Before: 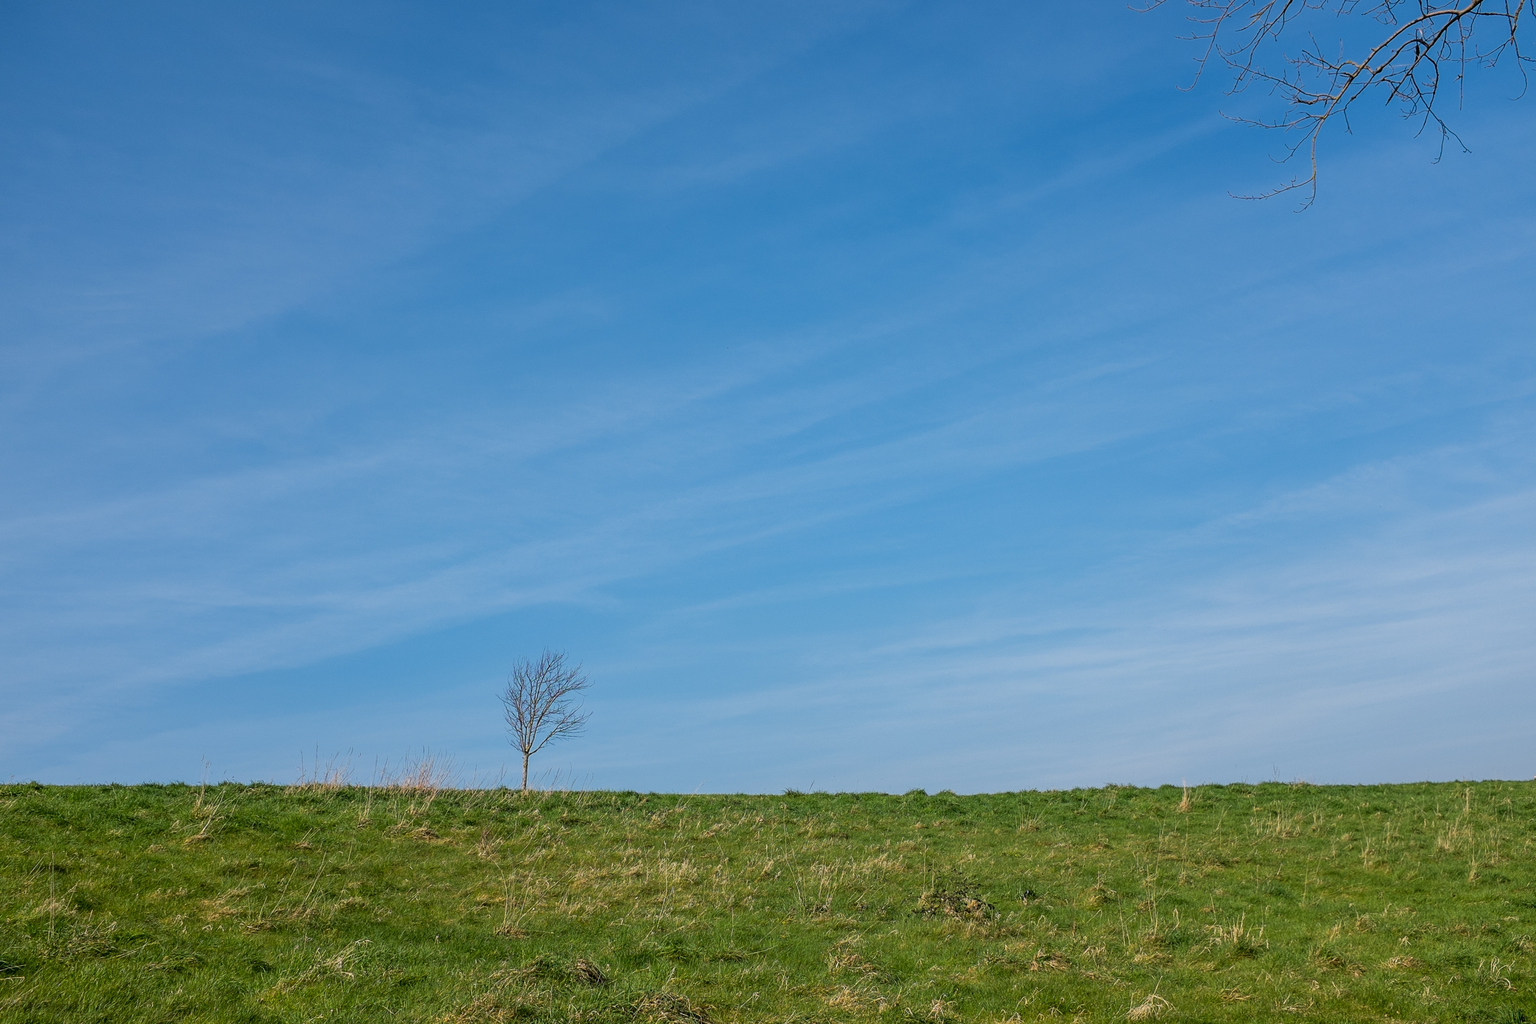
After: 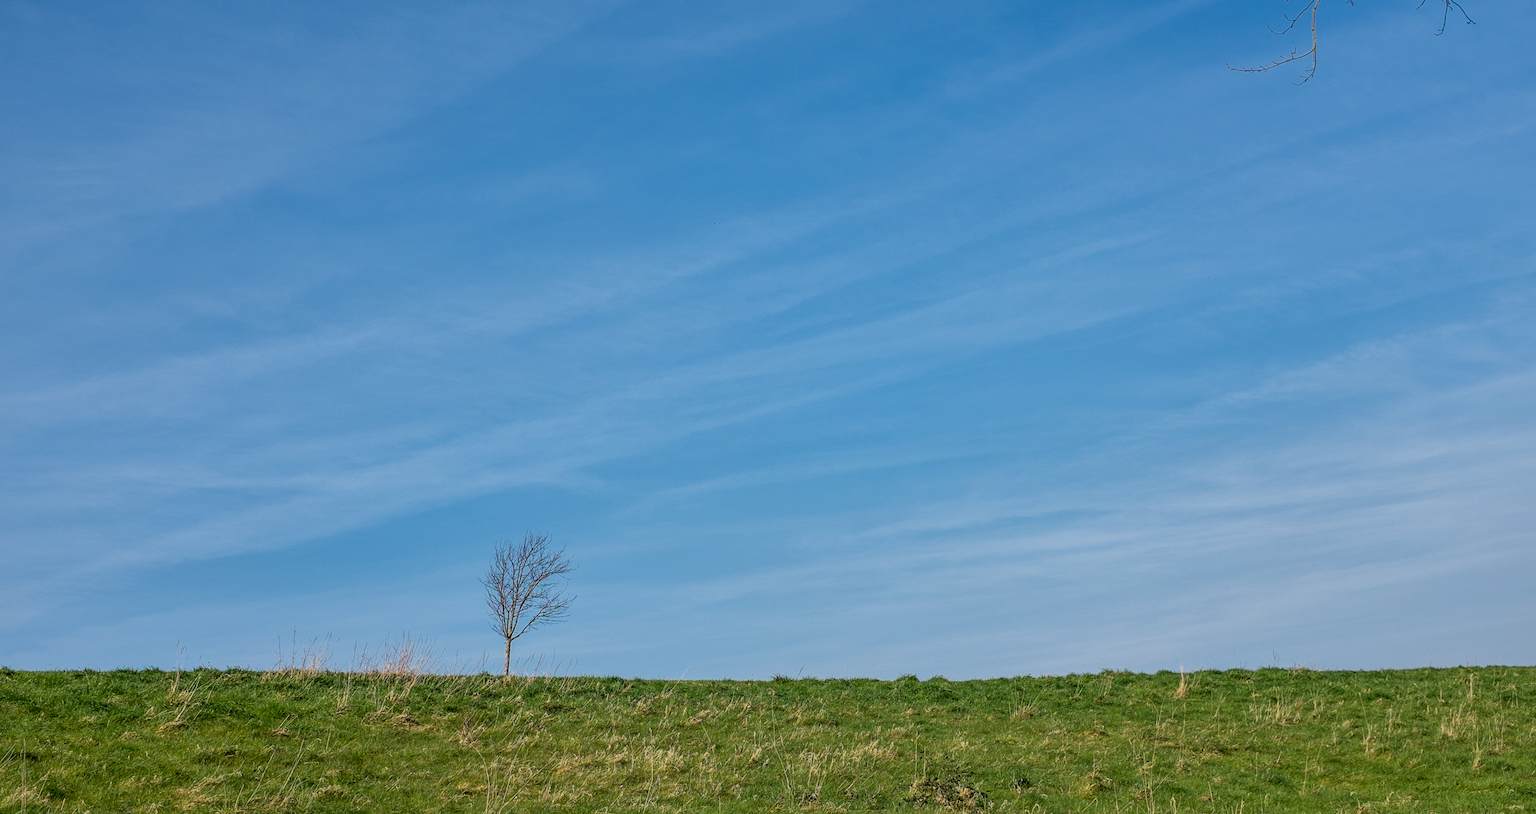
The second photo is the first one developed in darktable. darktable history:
local contrast: detail 130%
crop and rotate: left 1.922%, top 12.678%, right 0.288%, bottom 9.531%
shadows and highlights: on, module defaults
